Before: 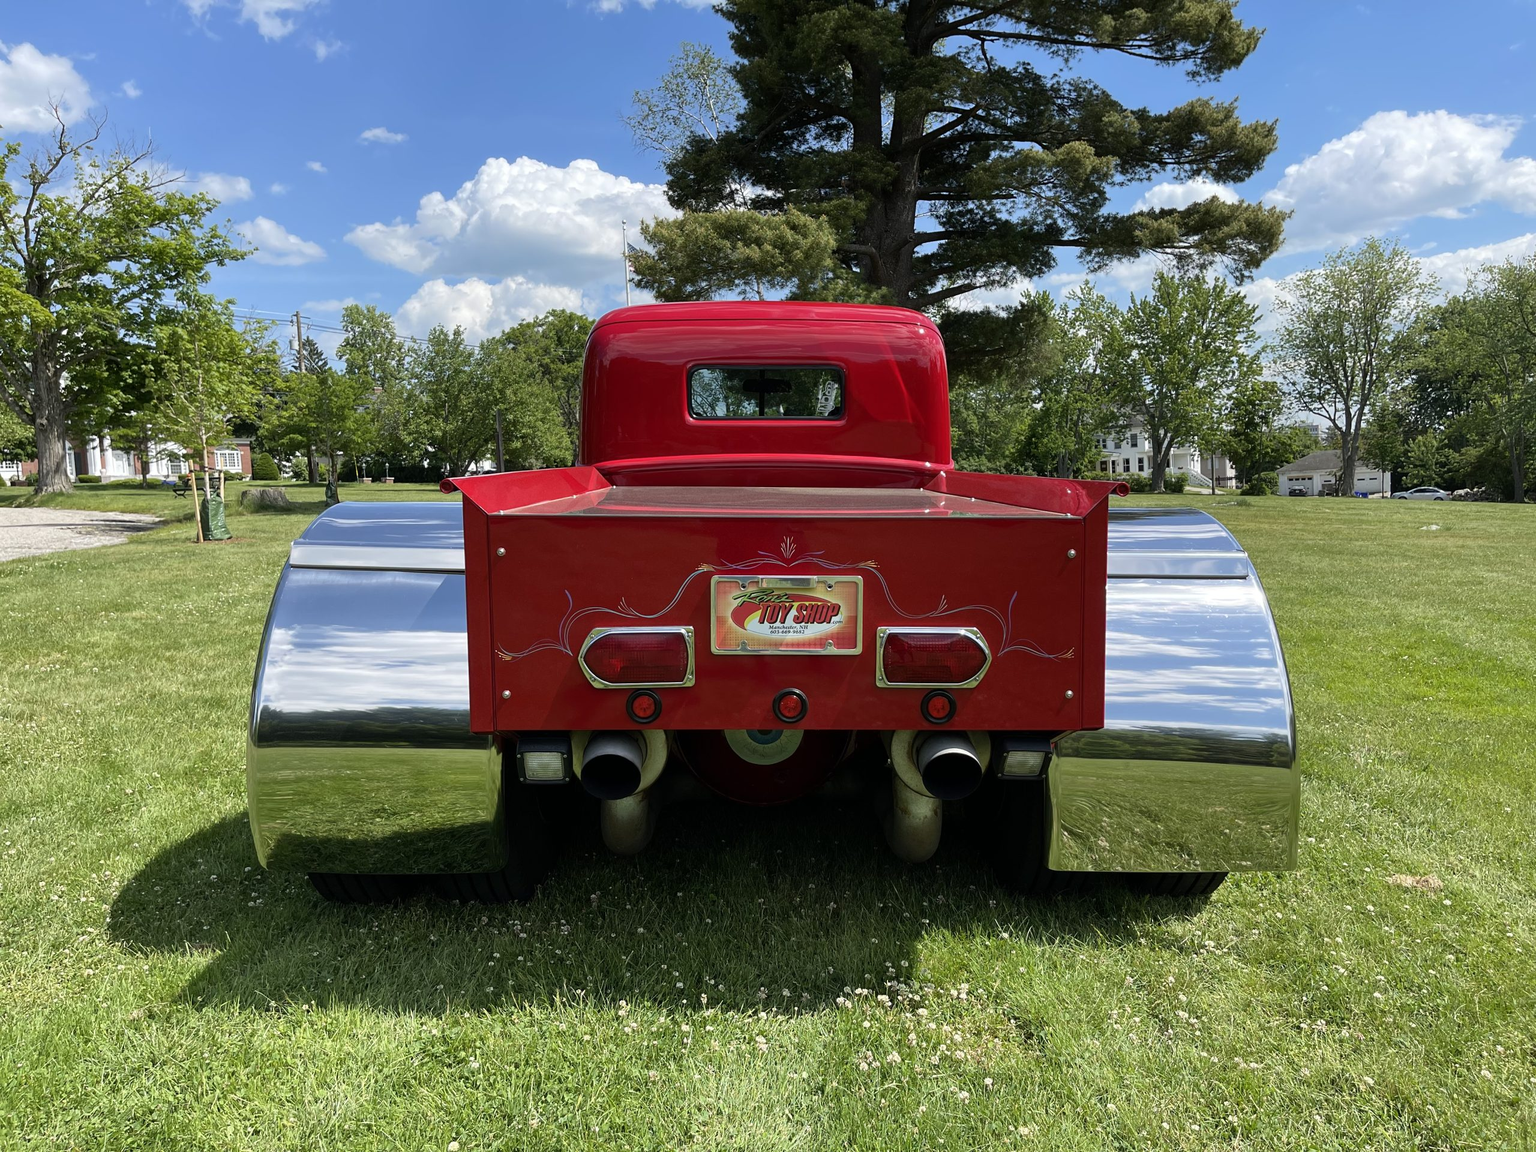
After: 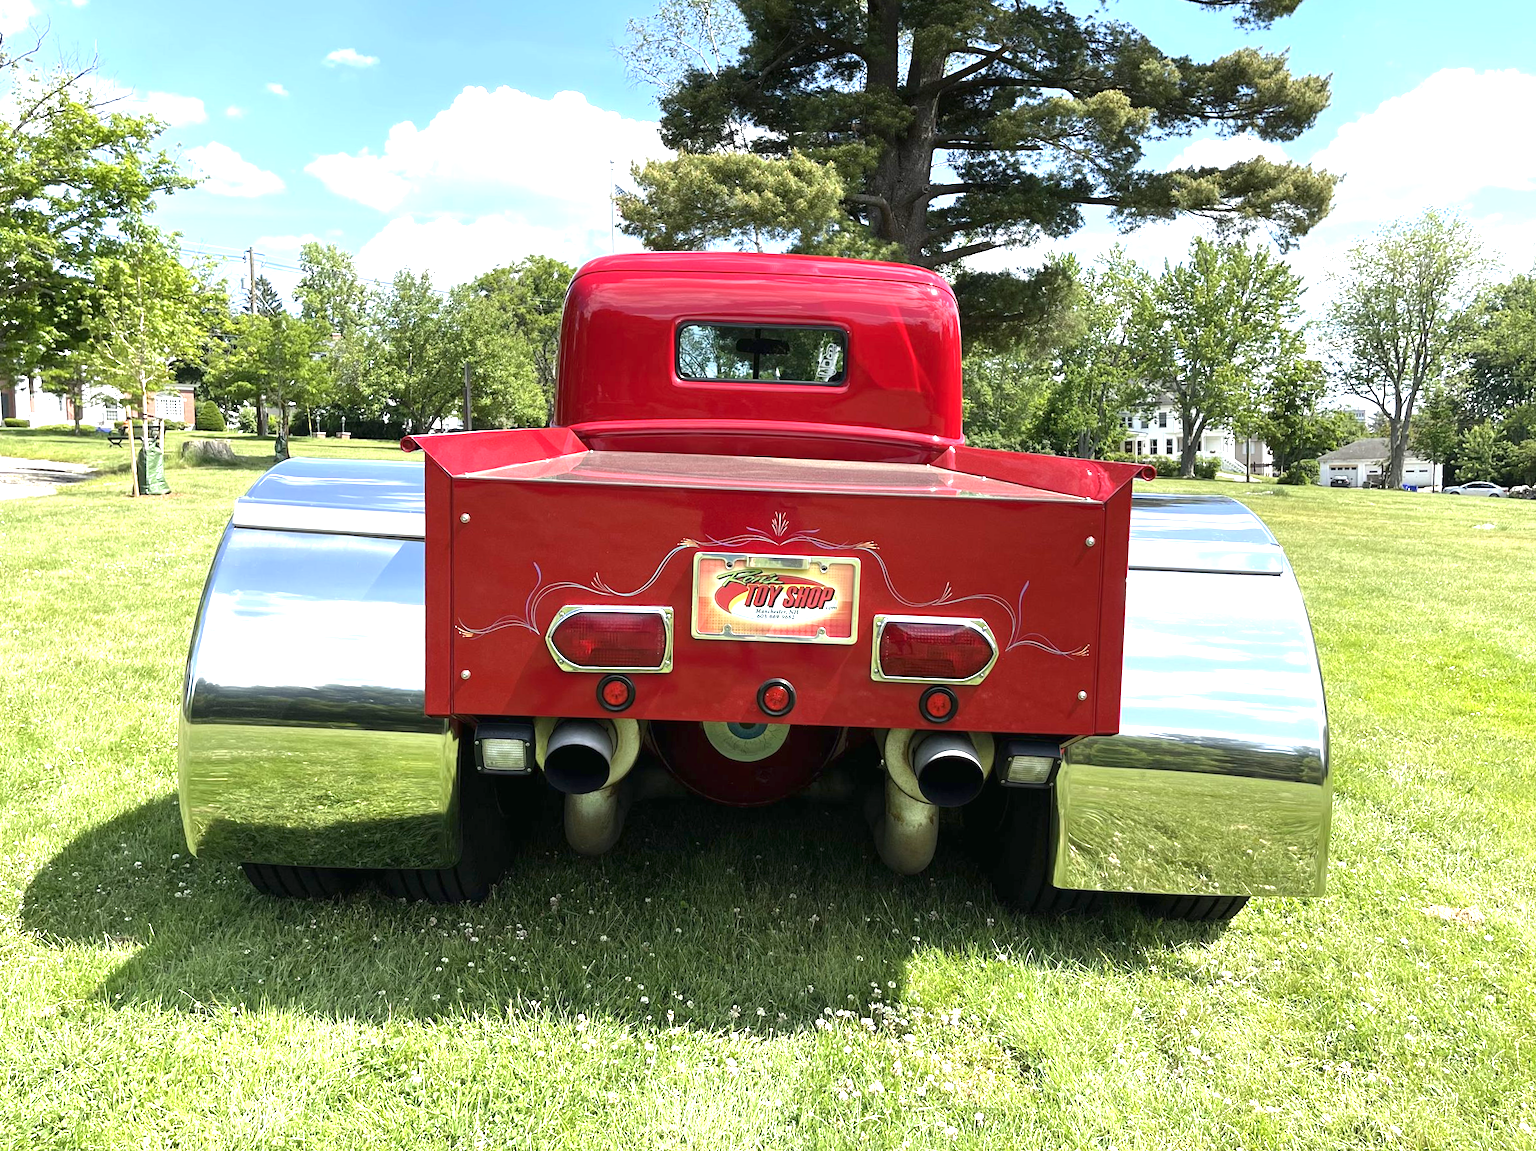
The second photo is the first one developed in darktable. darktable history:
crop and rotate: angle -1.96°, left 3.097%, top 4.154%, right 1.586%, bottom 0.529%
exposure: black level correction 0, exposure 1.5 EV, compensate exposure bias true, compensate highlight preservation false
